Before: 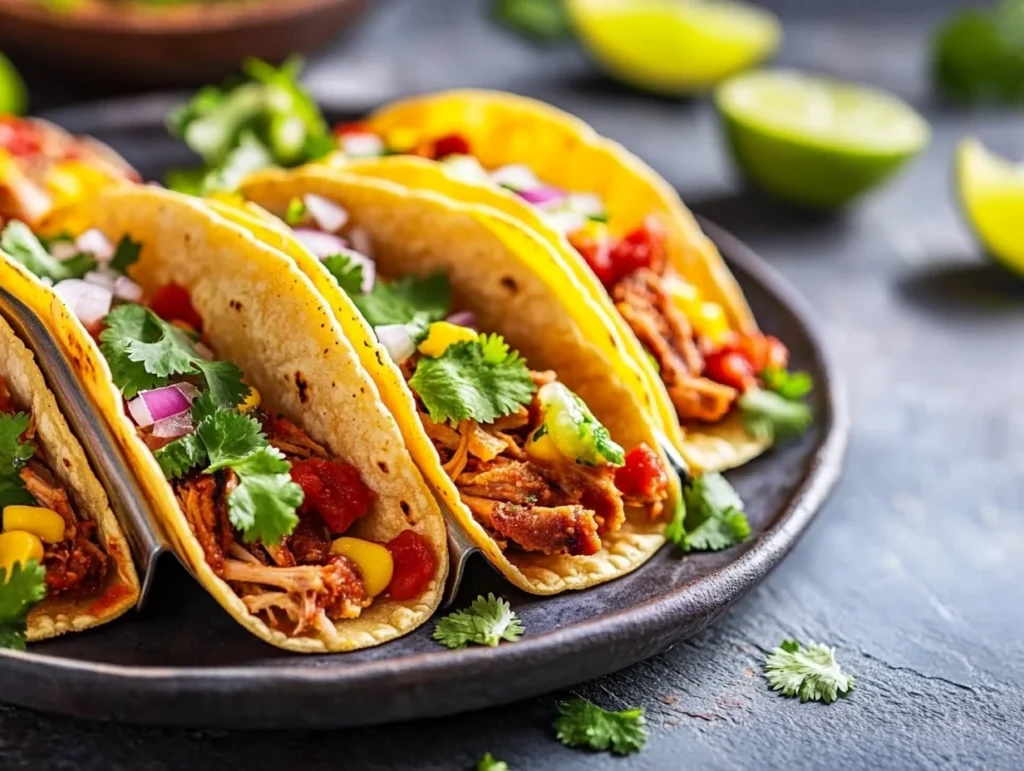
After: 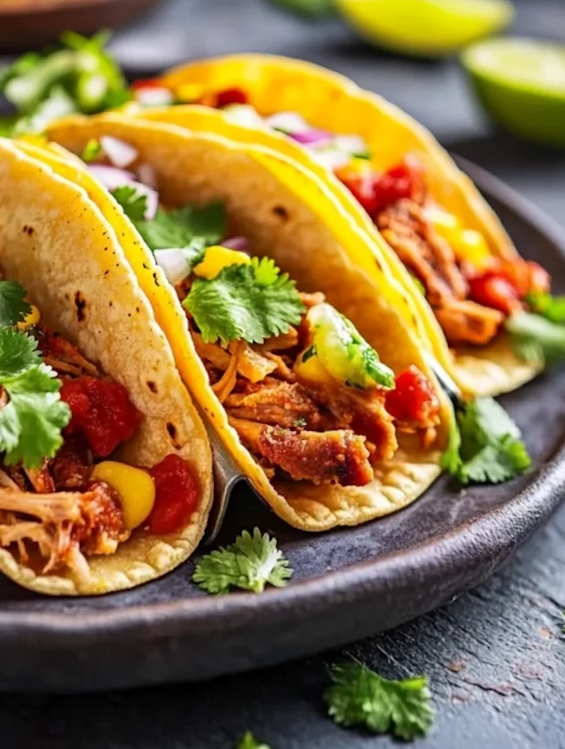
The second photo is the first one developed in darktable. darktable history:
rotate and perspective: rotation 0.72°, lens shift (vertical) -0.352, lens shift (horizontal) -0.051, crop left 0.152, crop right 0.859, crop top 0.019, crop bottom 0.964
crop and rotate: left 14.385%, right 18.948%
